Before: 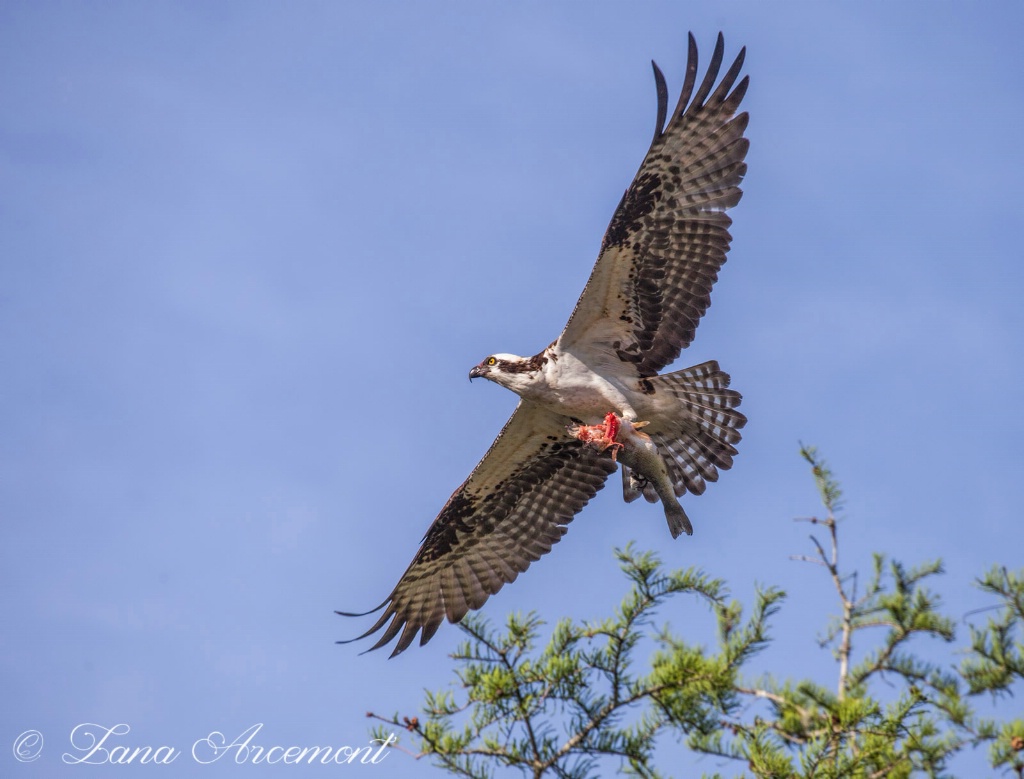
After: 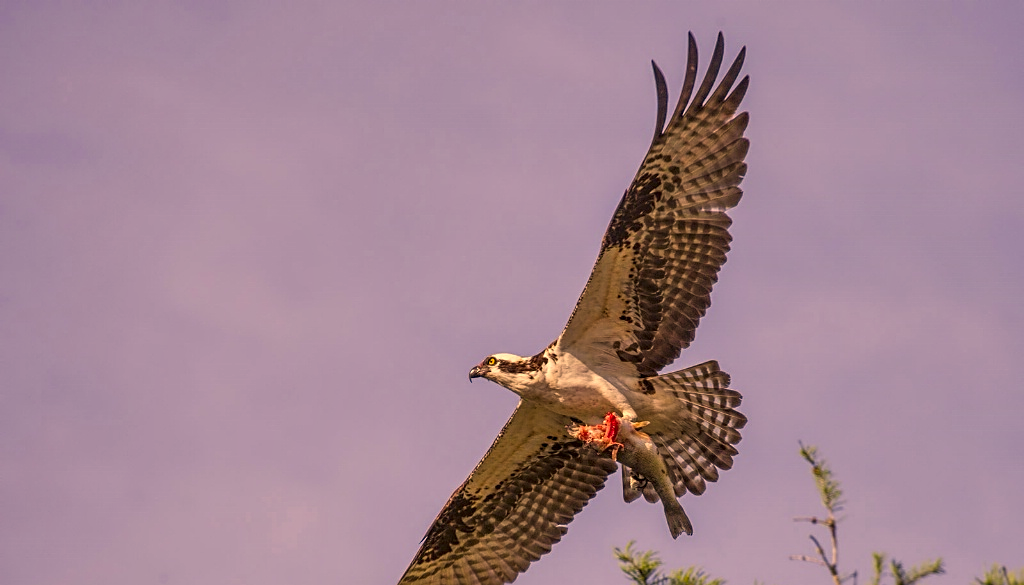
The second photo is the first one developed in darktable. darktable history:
sharpen: on, module defaults
shadows and highlights: shadows 43.5, white point adjustment -1.37, soften with gaussian
color correction: highlights a* 18.13, highlights b* 34.73, shadows a* 1.92, shadows b* 5.81, saturation 1.03
crop: bottom 24.891%
